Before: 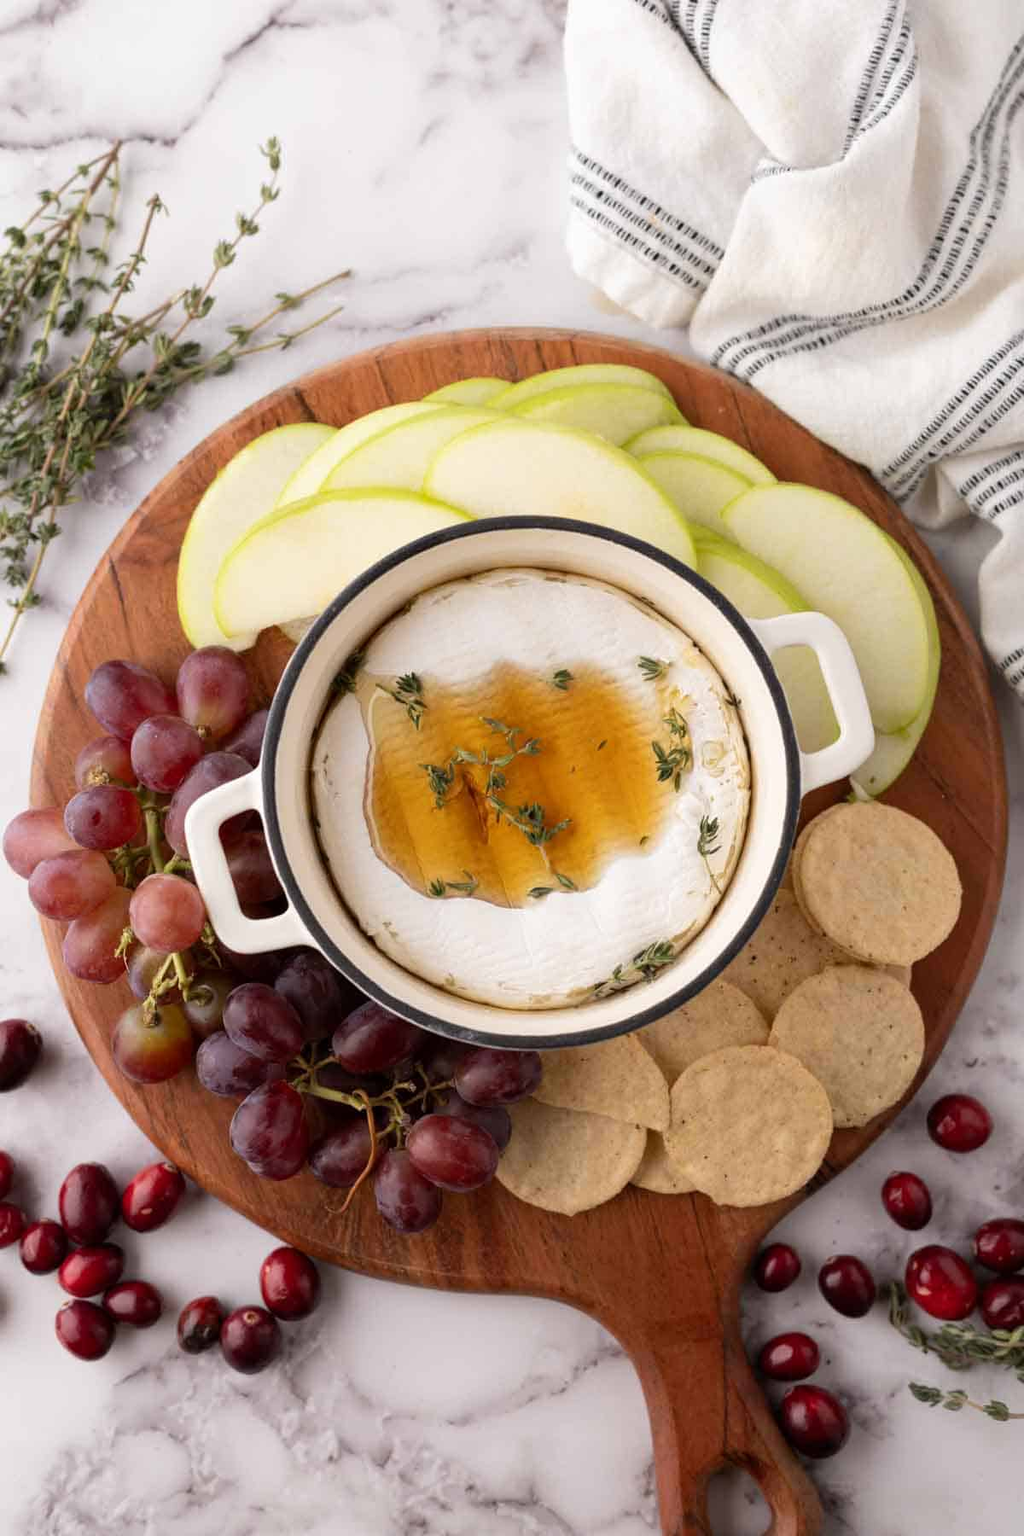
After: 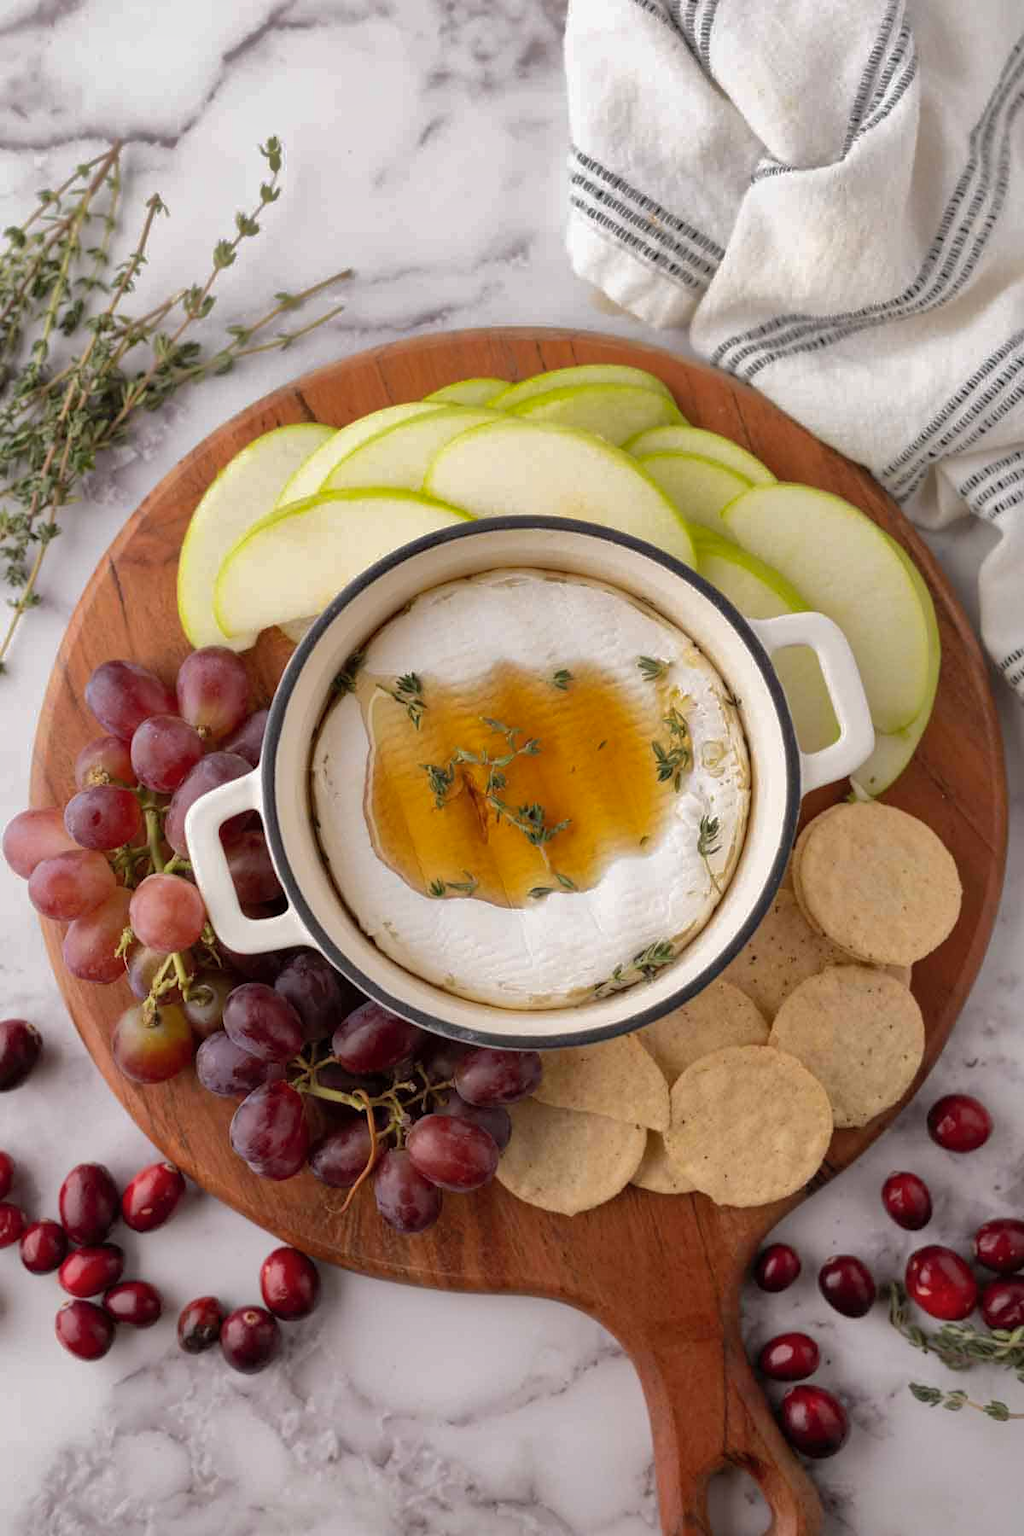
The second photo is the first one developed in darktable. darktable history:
shadows and highlights: shadows 40.3, highlights -60.05
